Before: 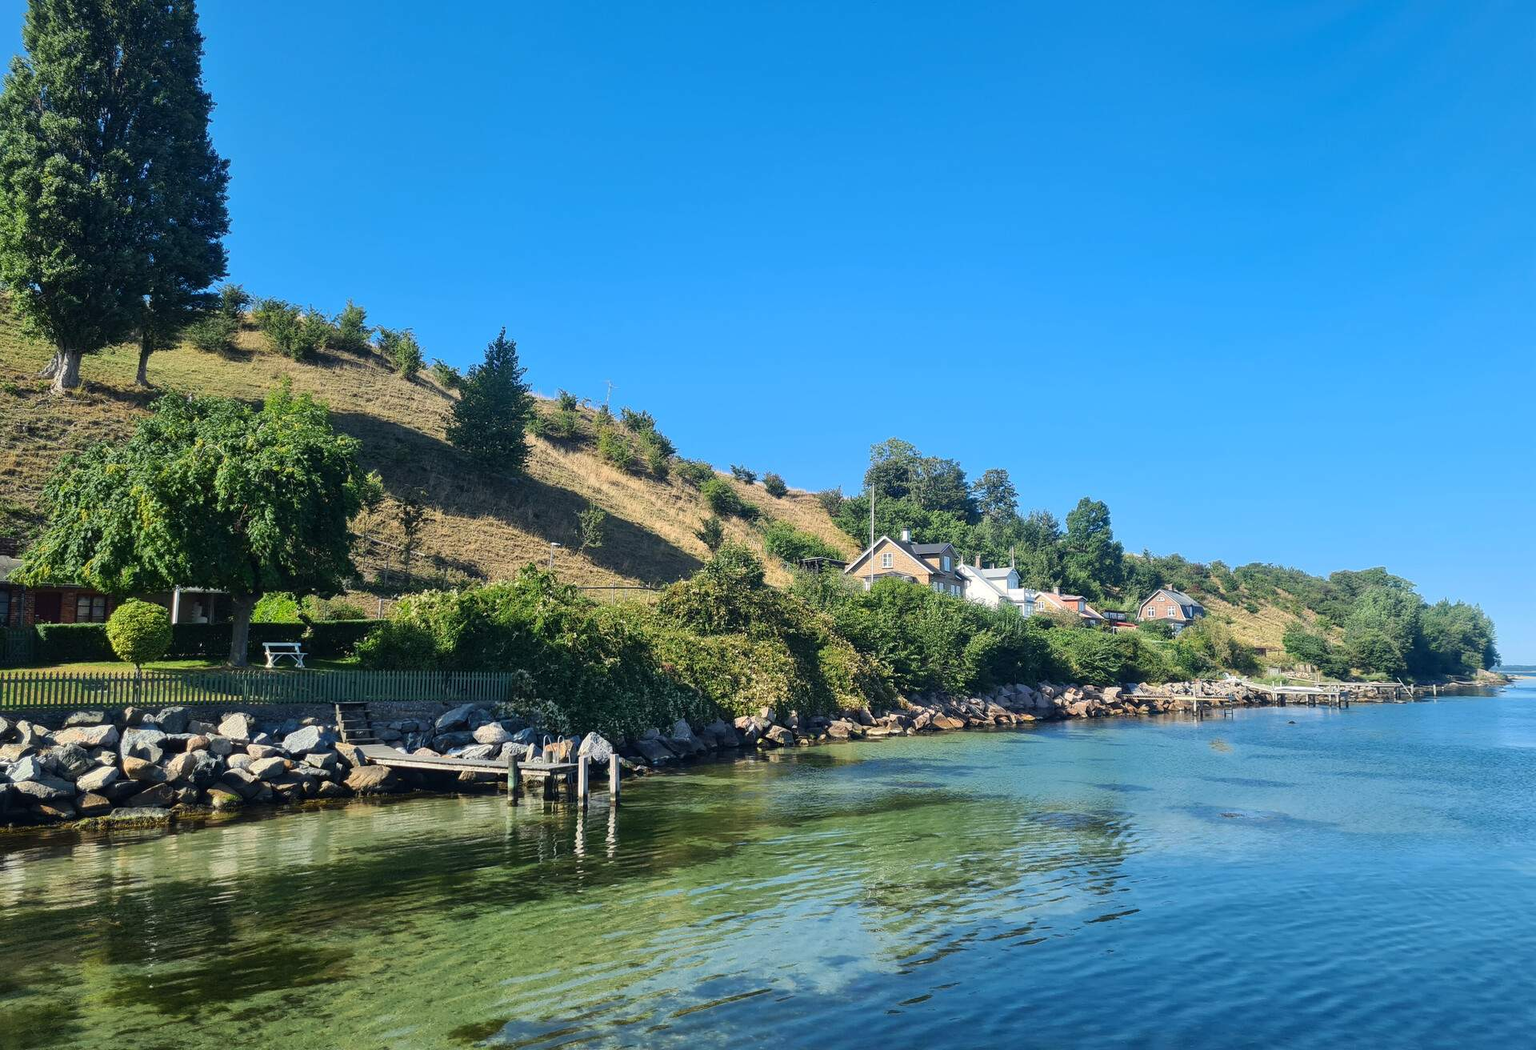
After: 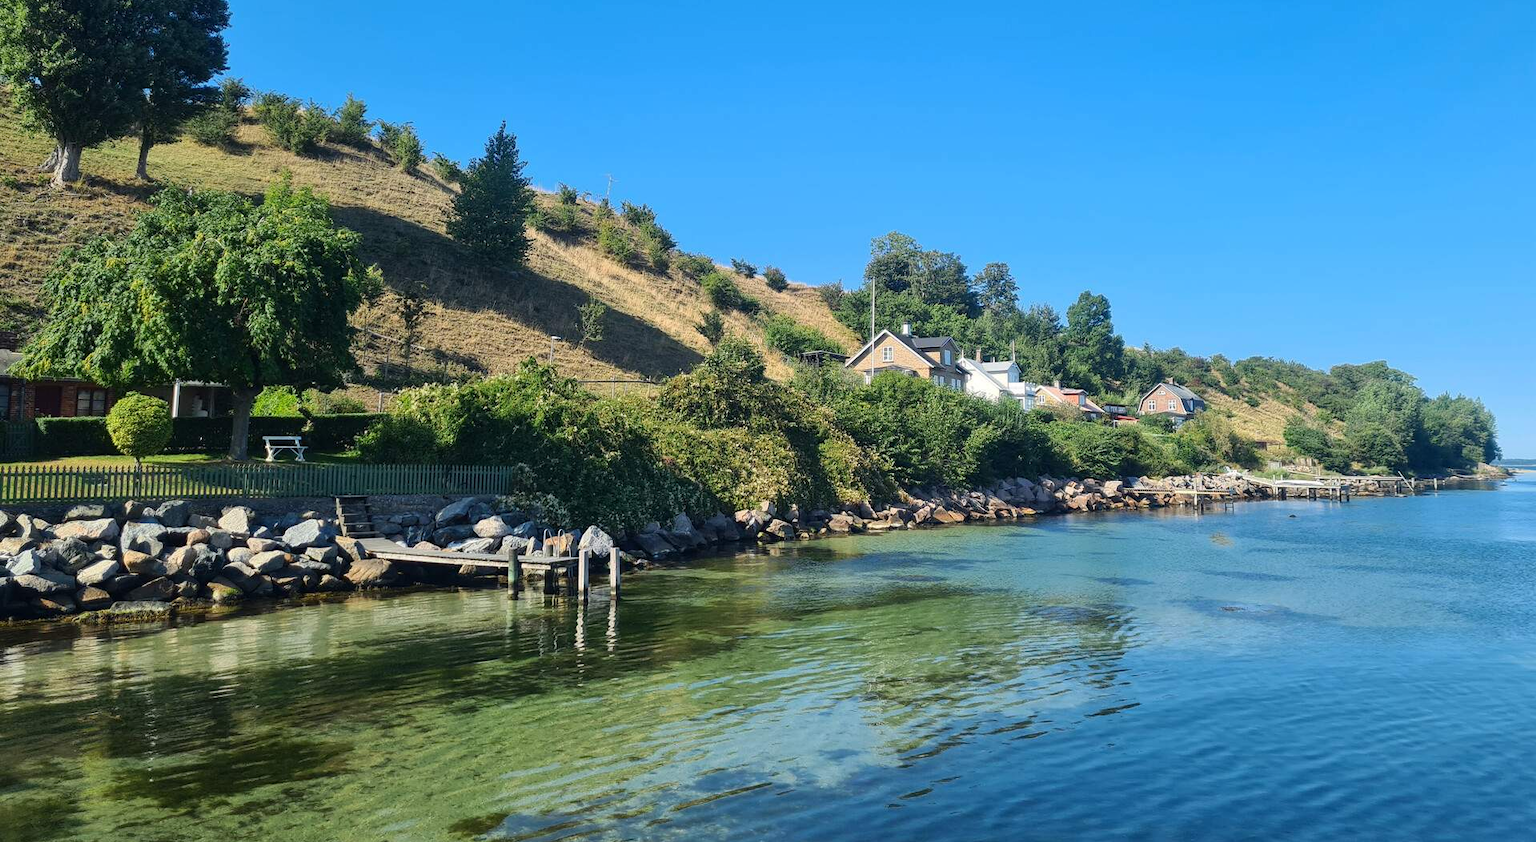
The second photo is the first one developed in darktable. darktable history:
crop and rotate: top 19.669%
color zones: curves: ch0 [(0.25, 0.5) (0.463, 0.627) (0.484, 0.637) (0.75, 0.5)], mix -122.08%
